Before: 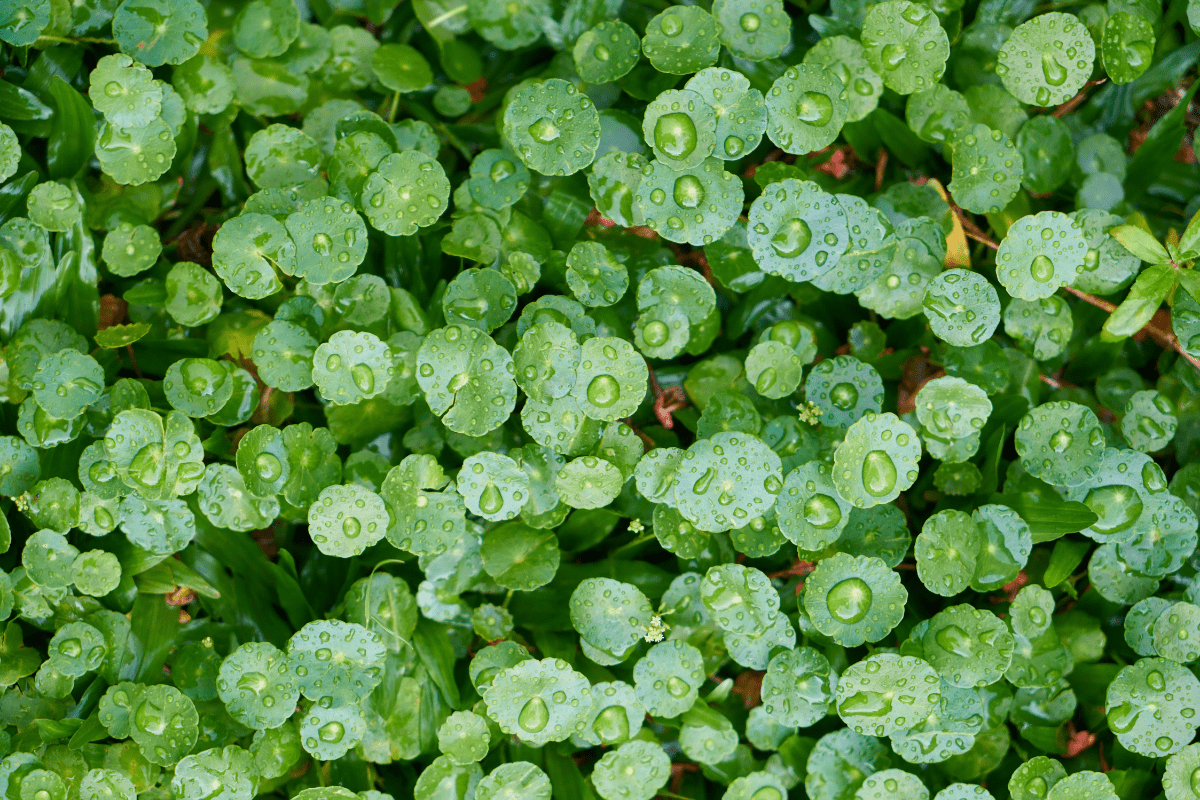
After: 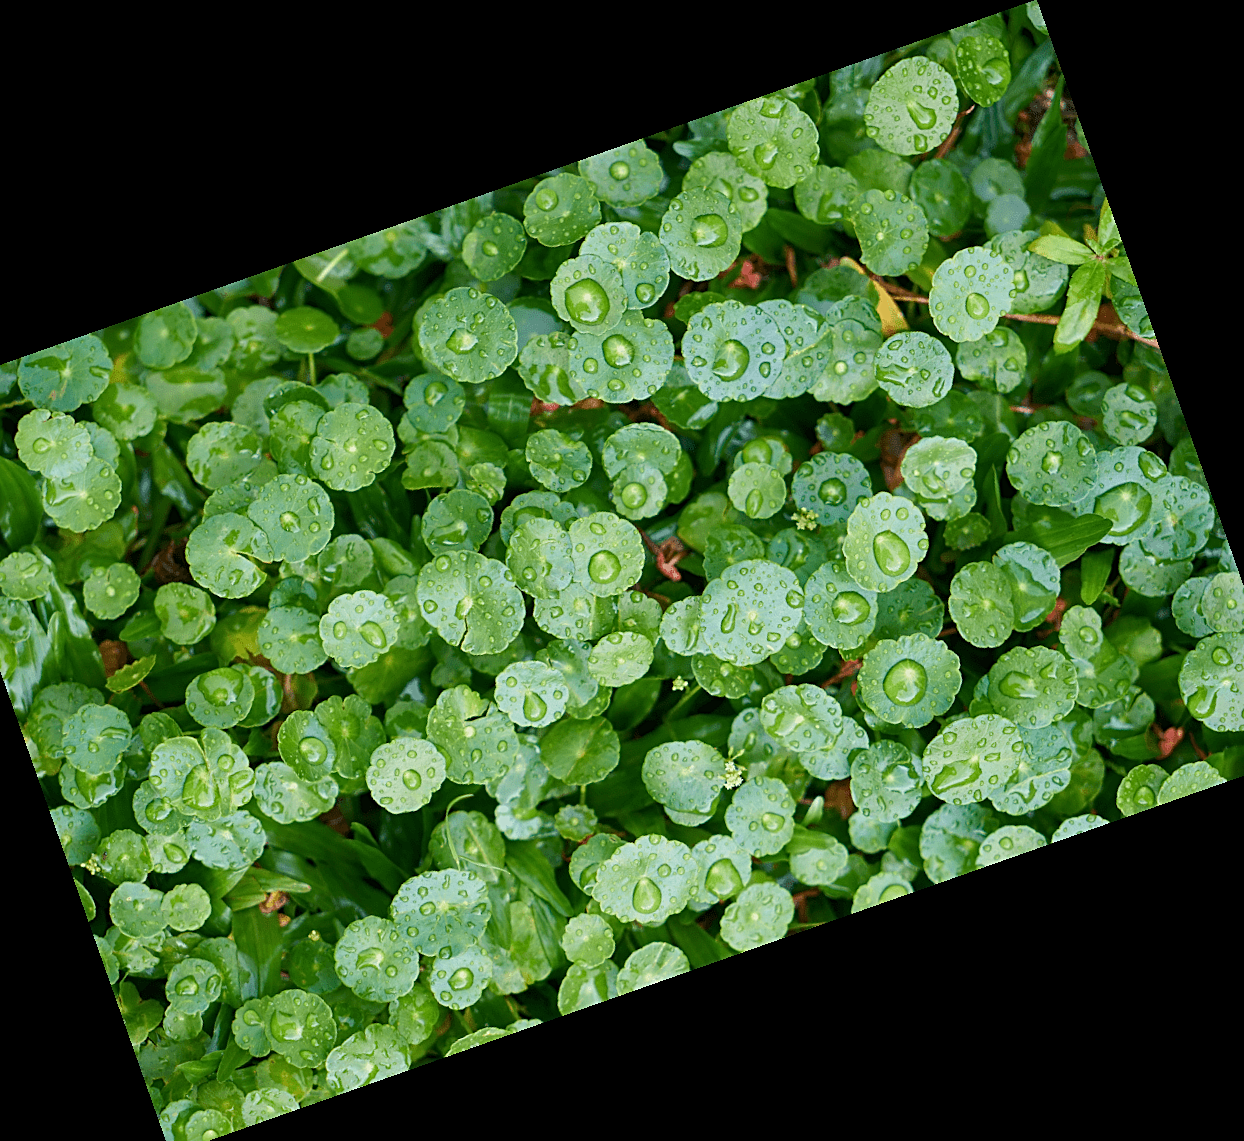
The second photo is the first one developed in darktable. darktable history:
sharpen: on, module defaults
crop and rotate: angle 19.43°, left 6.812%, right 4.125%, bottom 1.087%
